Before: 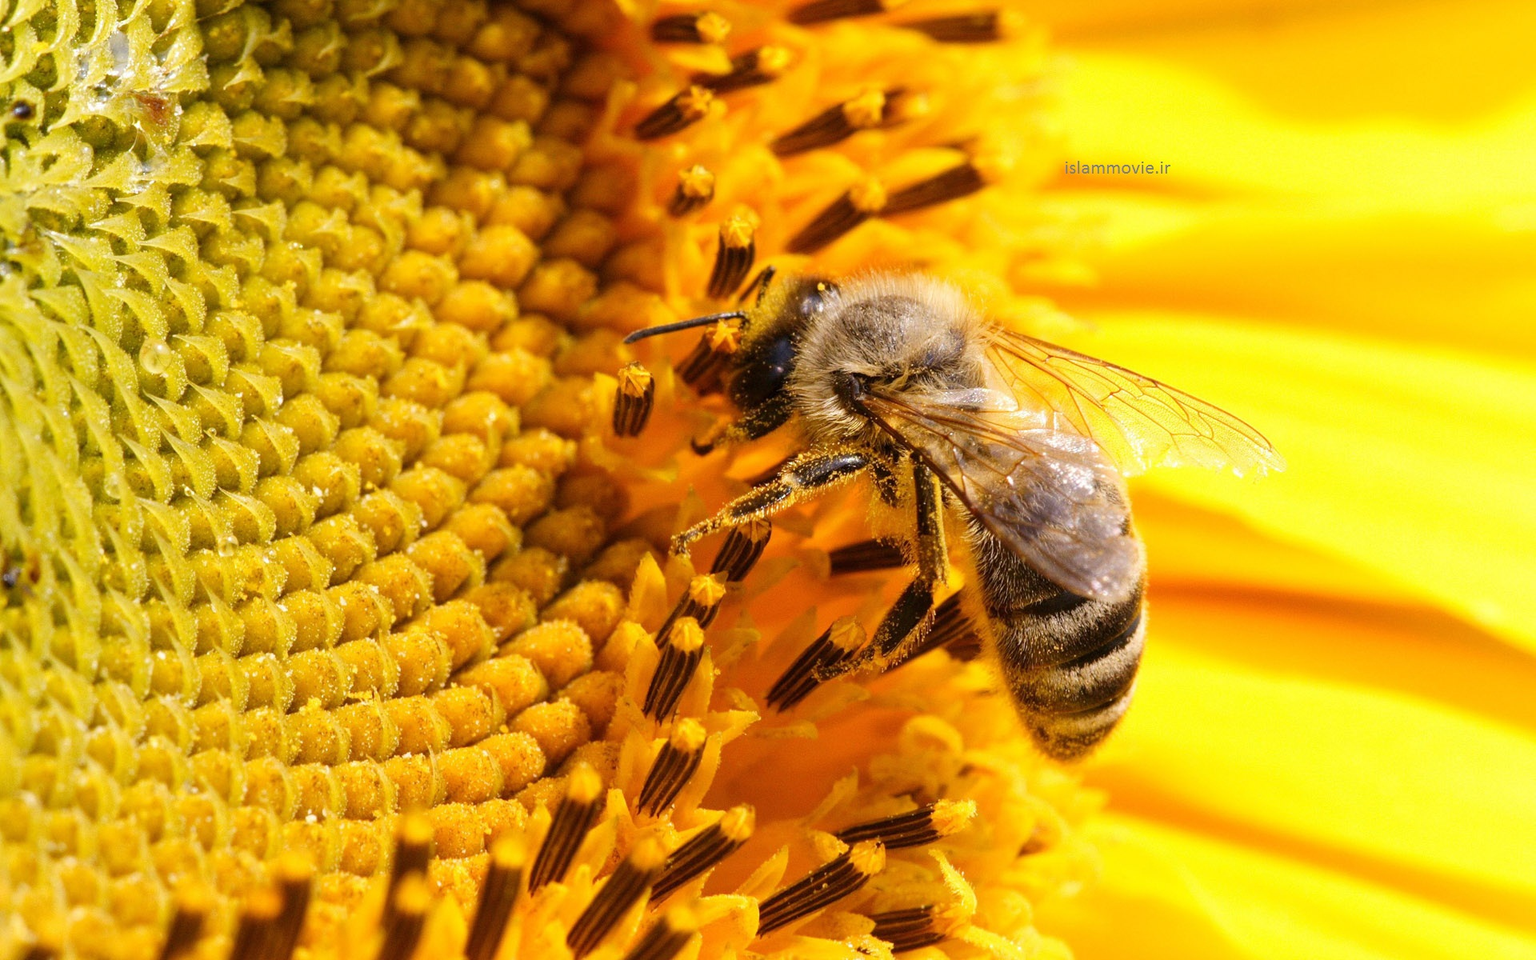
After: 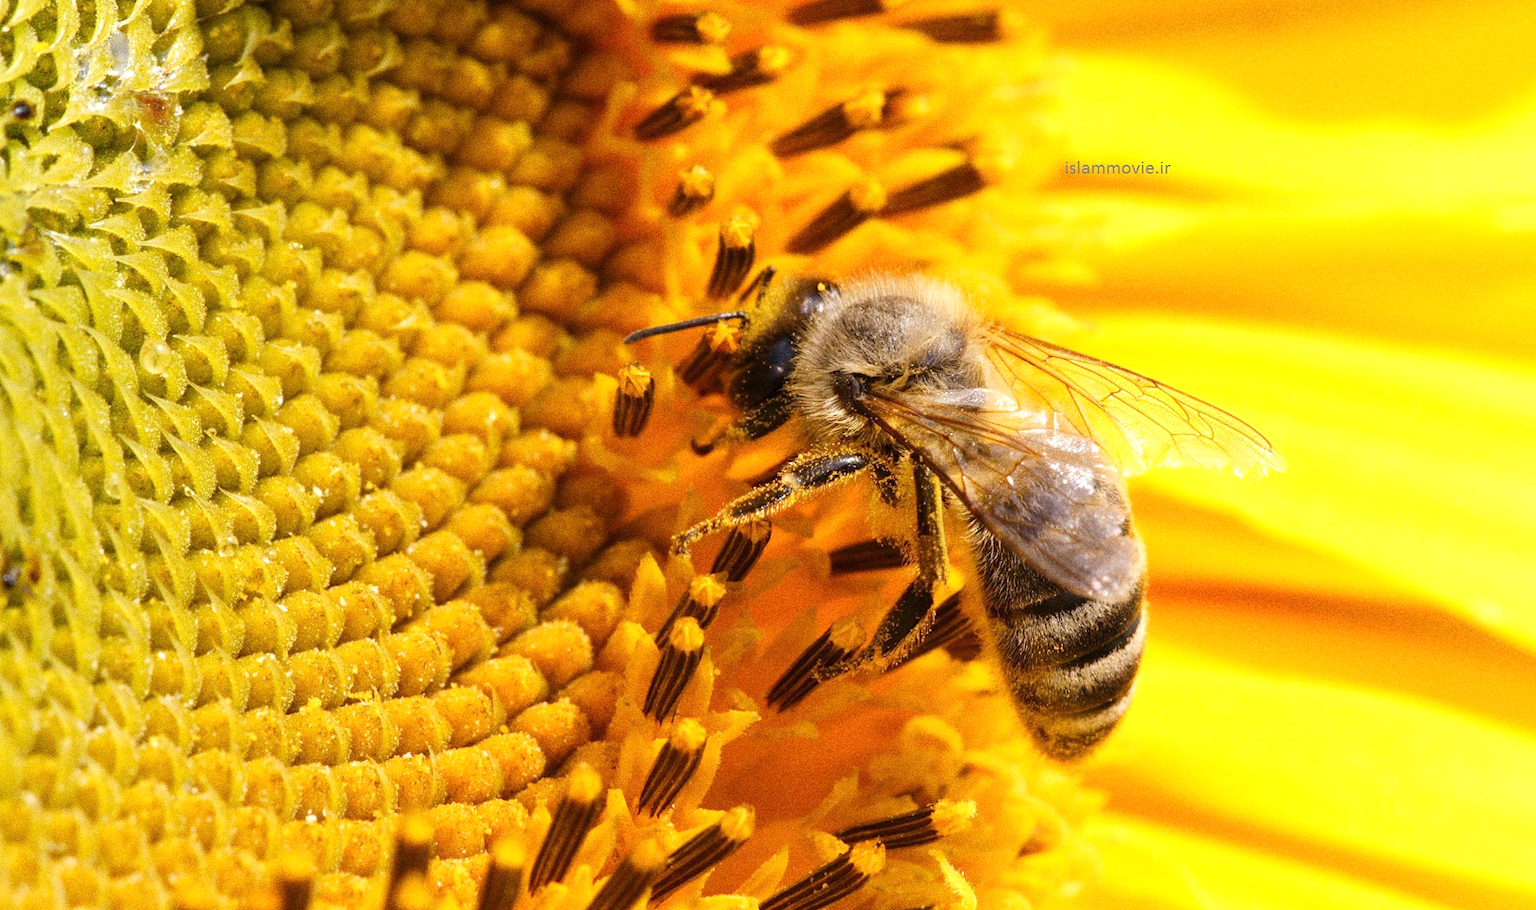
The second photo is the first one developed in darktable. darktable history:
exposure: exposure 0.127 EV, compensate highlight preservation false
crop and rotate: top 0%, bottom 5.097%
grain: coarseness 0.09 ISO, strength 40%
